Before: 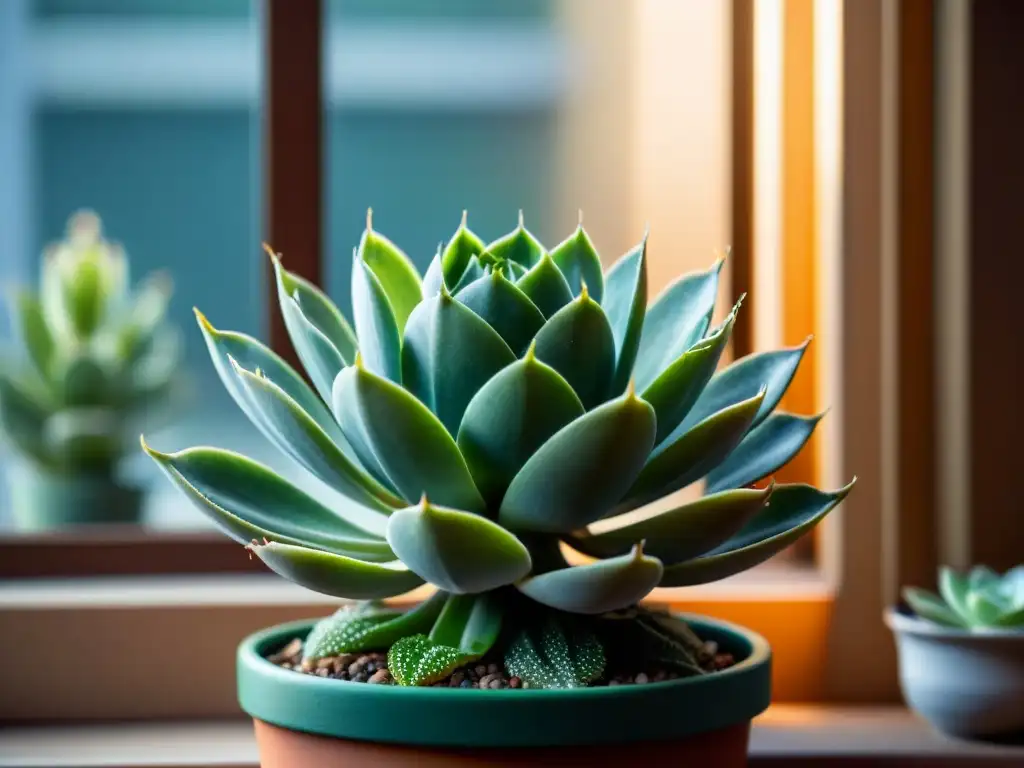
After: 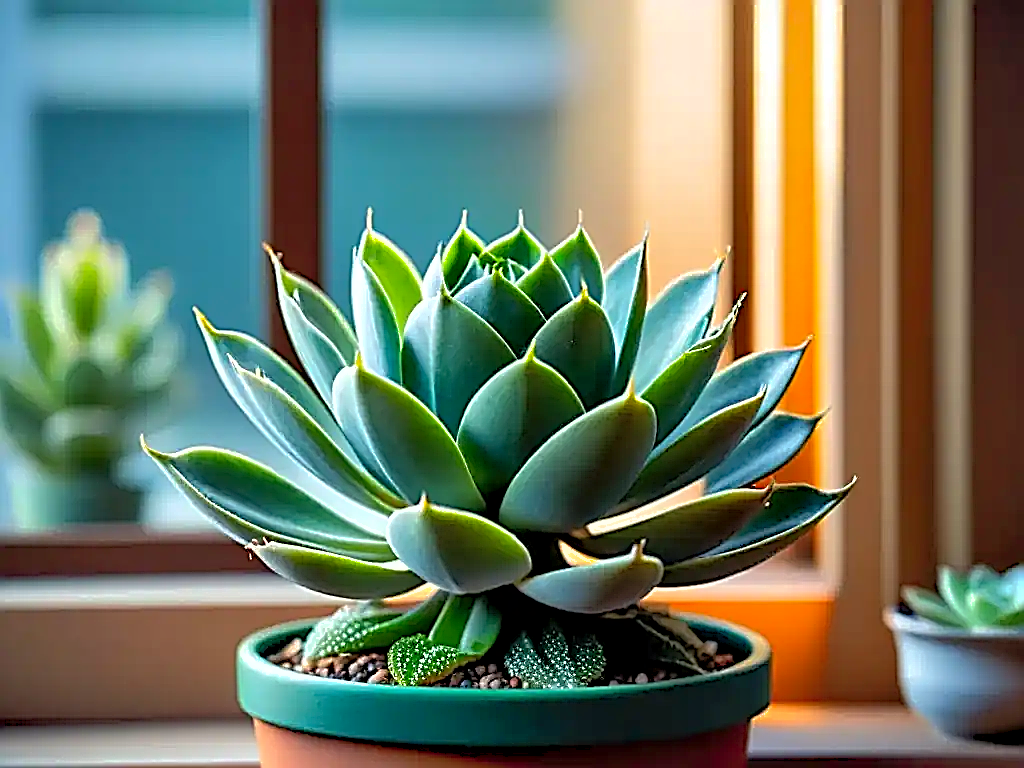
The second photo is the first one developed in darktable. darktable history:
contrast brightness saturation: brightness 0.09, saturation 0.19
contrast equalizer: octaves 7, y [[0.6 ×6], [0.55 ×6], [0 ×6], [0 ×6], [0 ×6]], mix 0.29
shadows and highlights: on, module defaults
sharpen: amount 2
